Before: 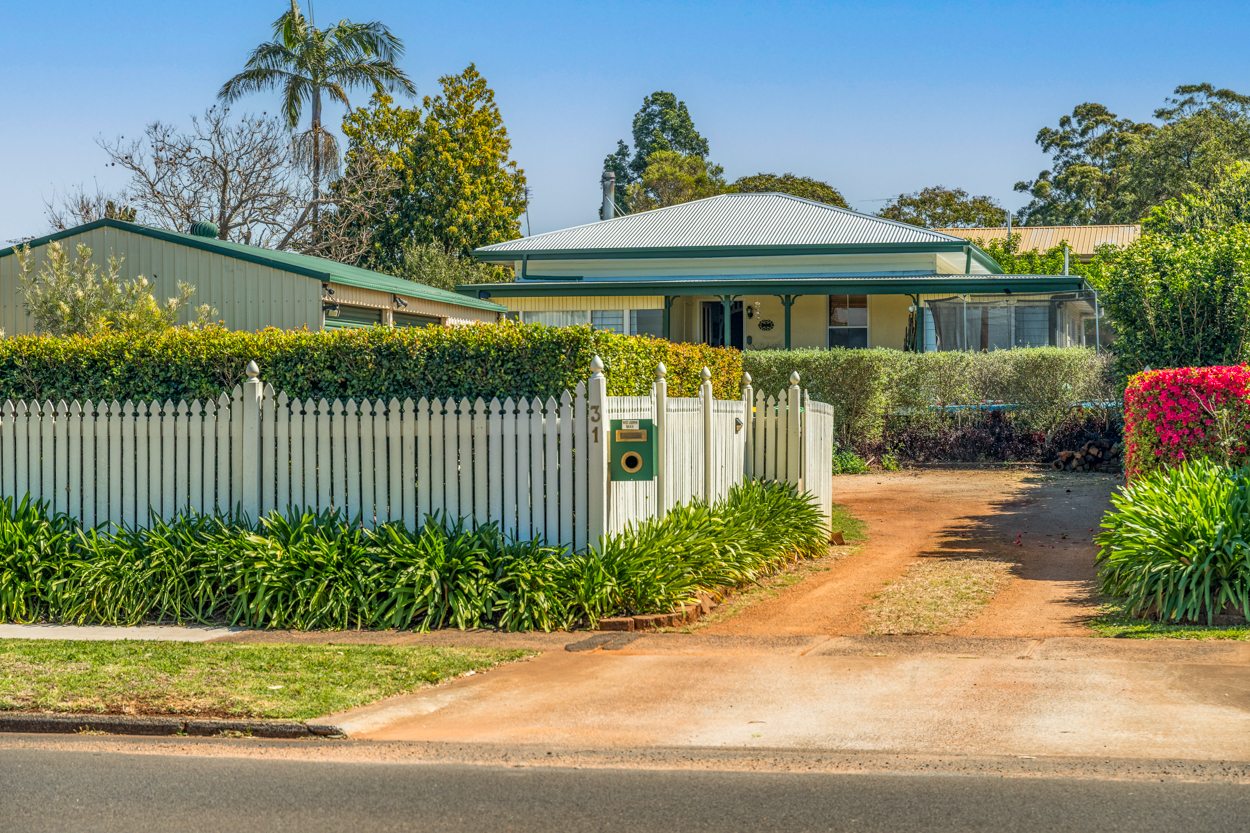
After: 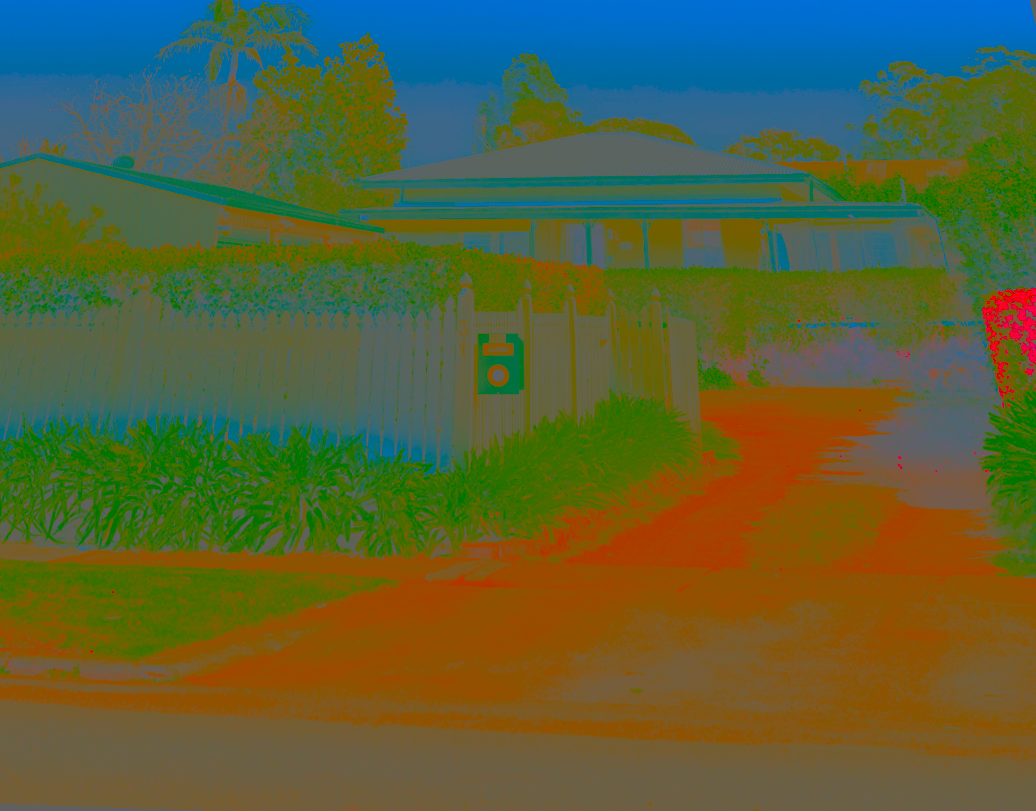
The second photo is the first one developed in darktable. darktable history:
rotate and perspective: rotation 0.72°, lens shift (vertical) -0.352, lens shift (horizontal) -0.051, crop left 0.152, crop right 0.859, crop top 0.019, crop bottom 0.964
shadows and highlights: shadows color adjustment 97.66%, soften with gaussian
color correction: highlights a* -0.137, highlights b* 0.137
contrast brightness saturation: contrast -0.99, brightness -0.17, saturation 0.75
